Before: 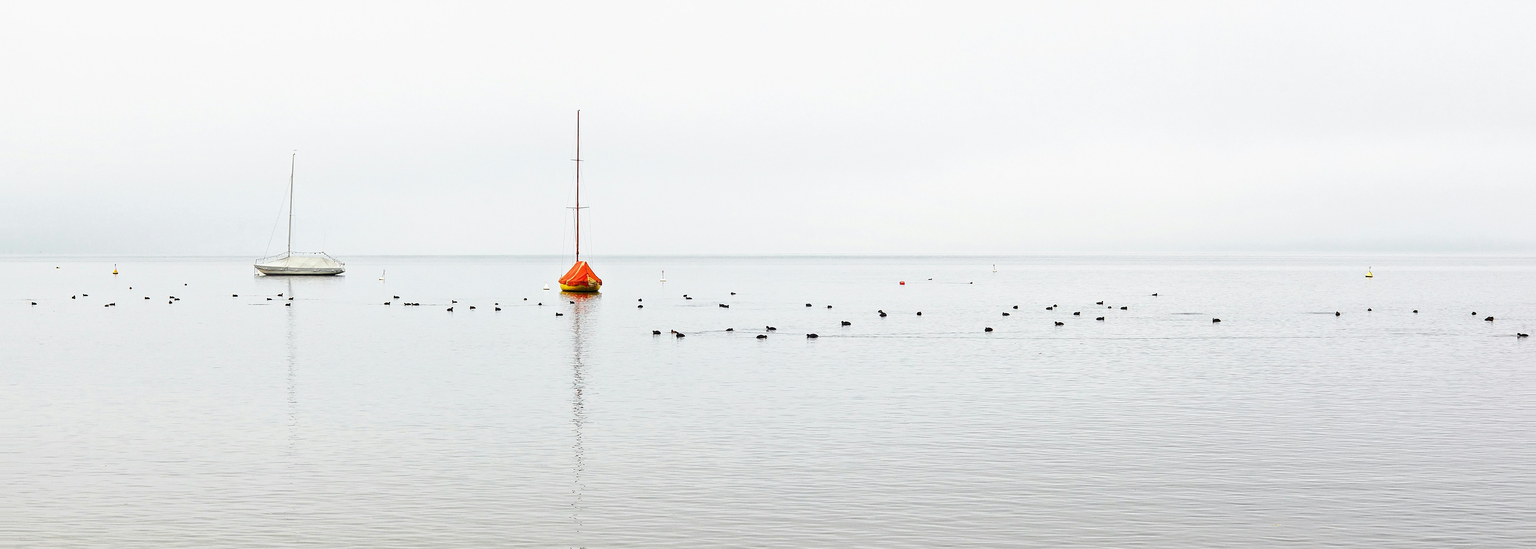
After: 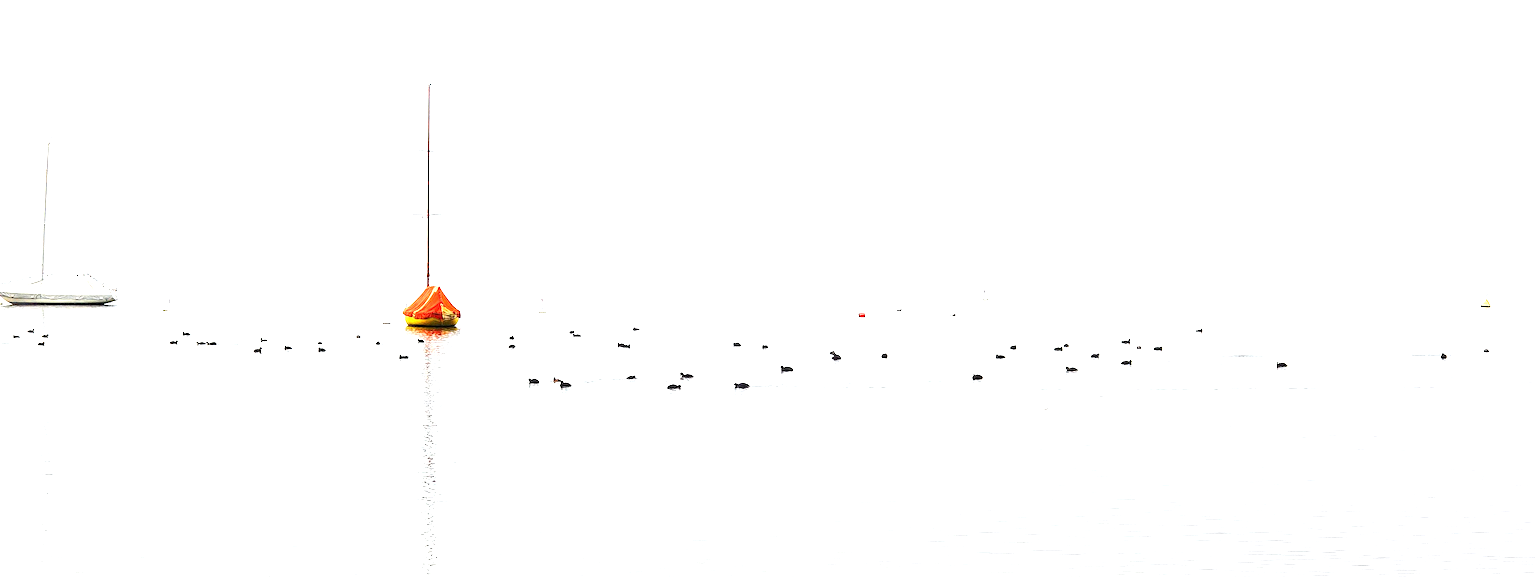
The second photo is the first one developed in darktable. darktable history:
crop: left 16.768%, top 8.653%, right 8.362%, bottom 12.485%
exposure: black level correction 0, exposure 1 EV, compensate exposure bias true, compensate highlight preservation false
